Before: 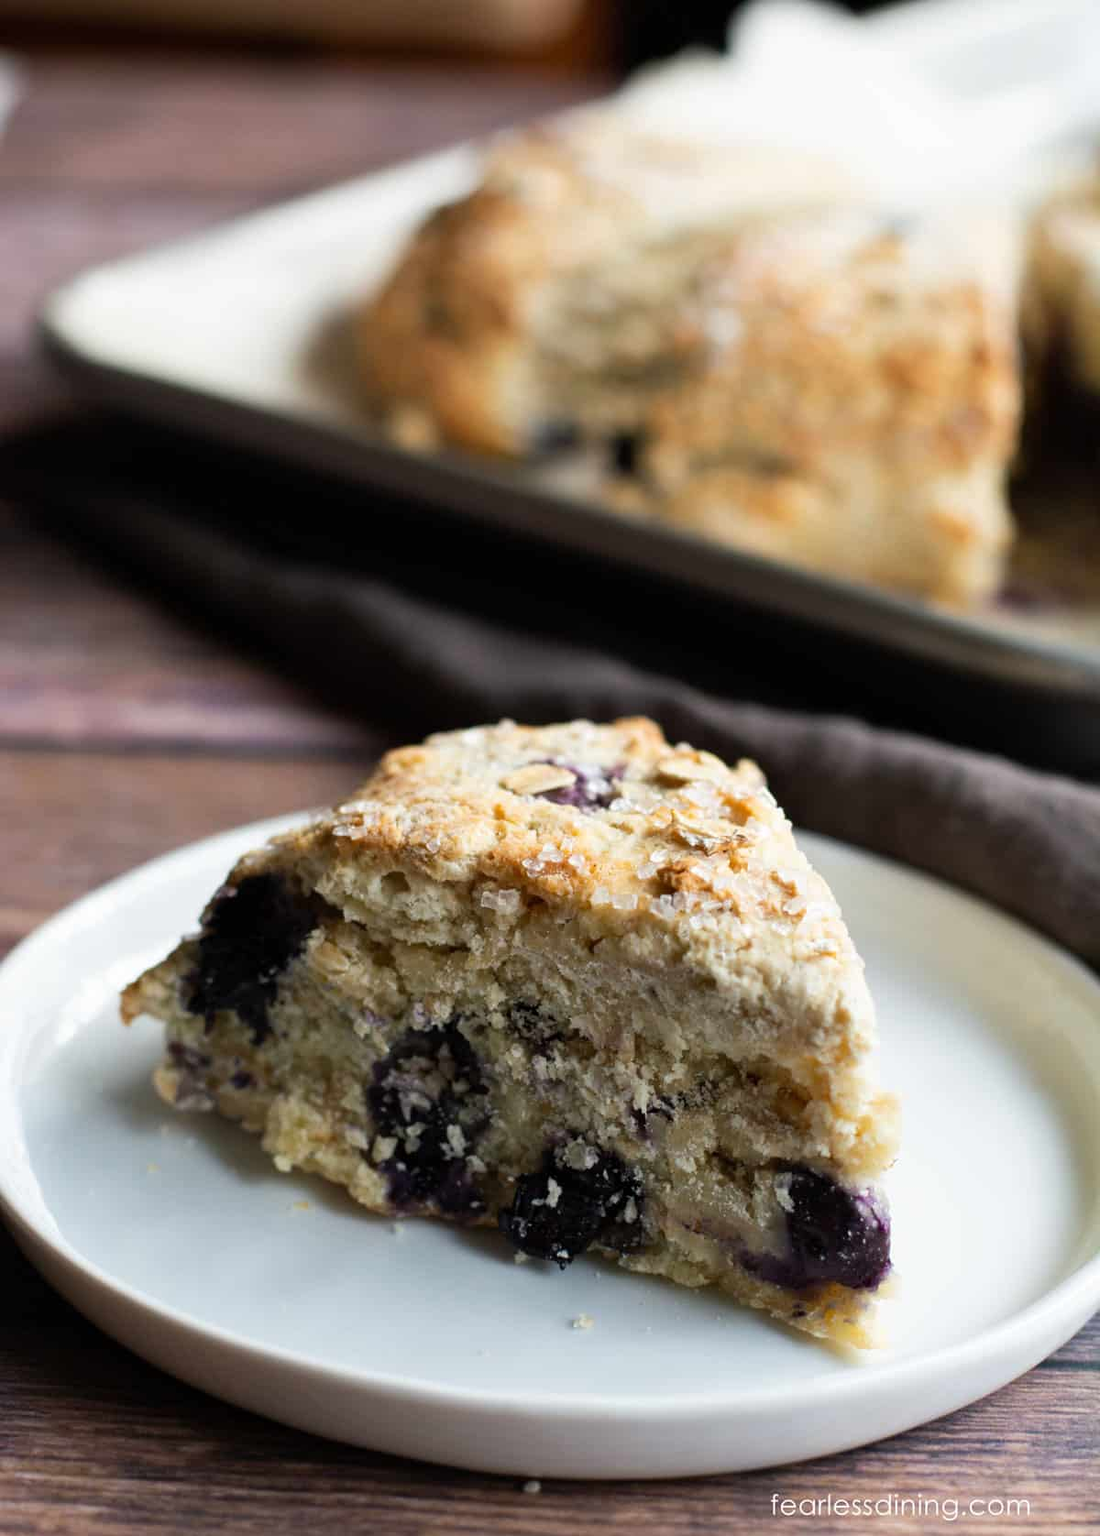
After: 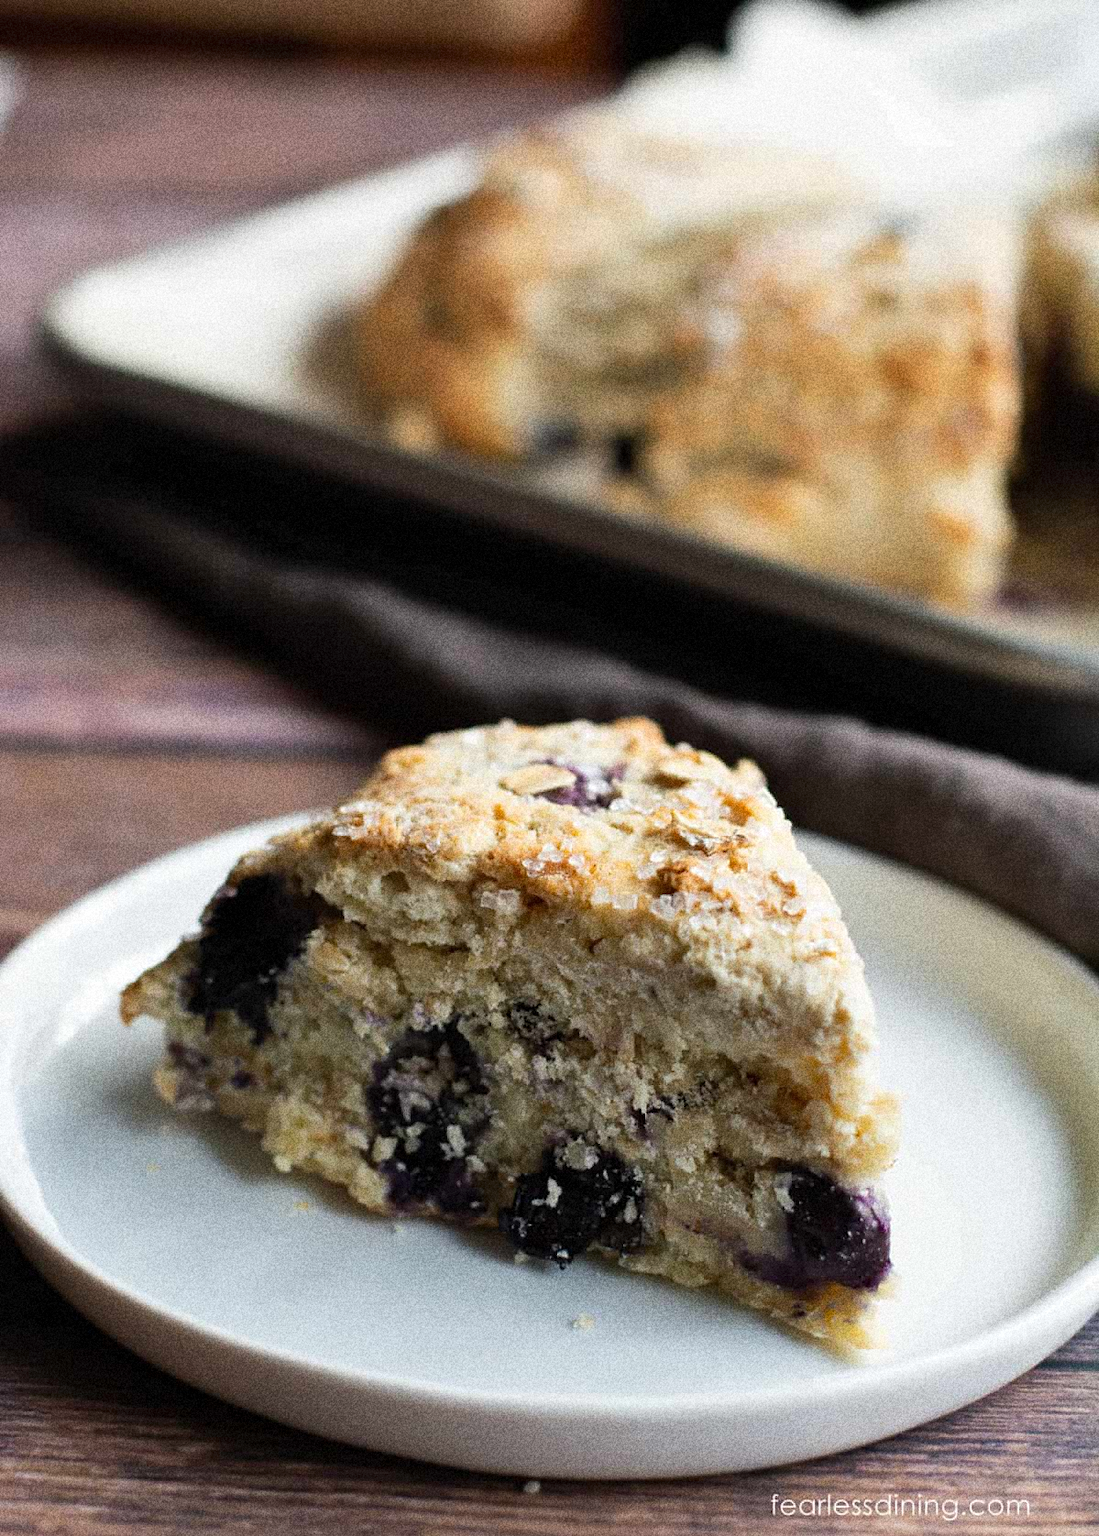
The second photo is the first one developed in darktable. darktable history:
shadows and highlights: soften with gaussian
grain: coarseness 14.49 ISO, strength 48.04%, mid-tones bias 35%
